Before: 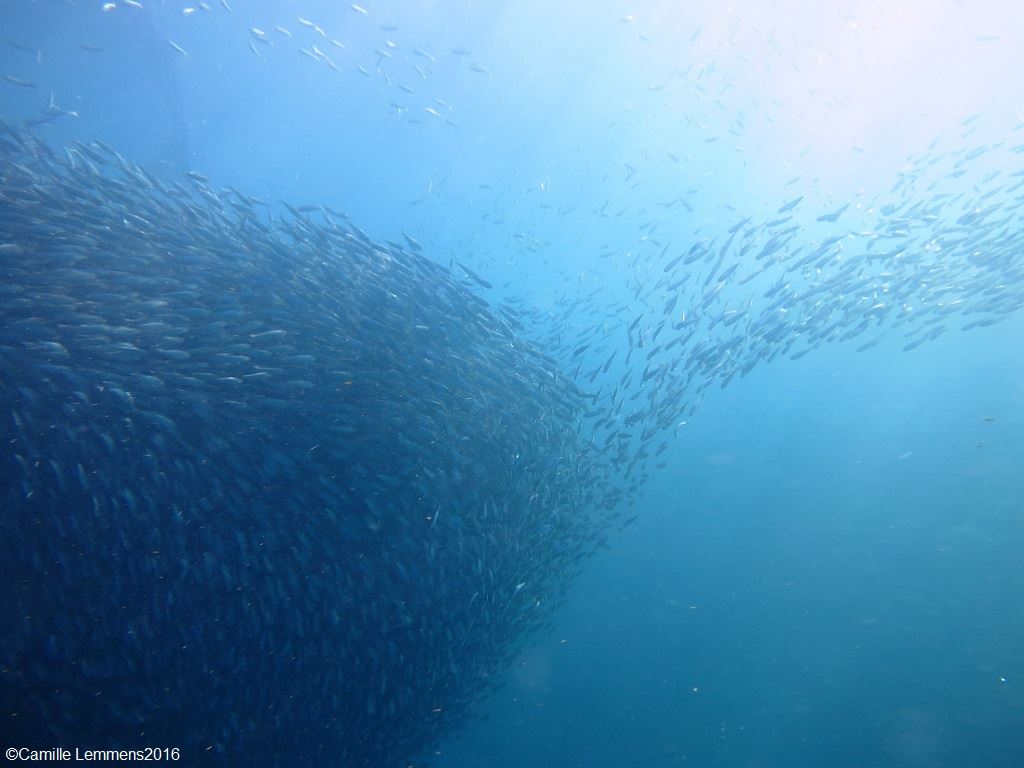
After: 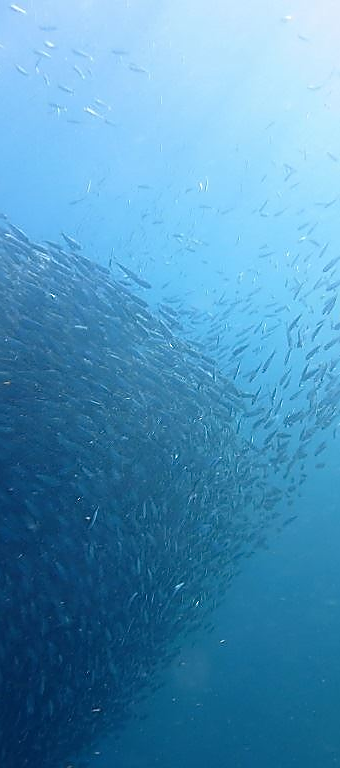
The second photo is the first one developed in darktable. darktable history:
crop: left 33.36%, right 33.36%
sharpen: radius 1.4, amount 1.25, threshold 0.7
